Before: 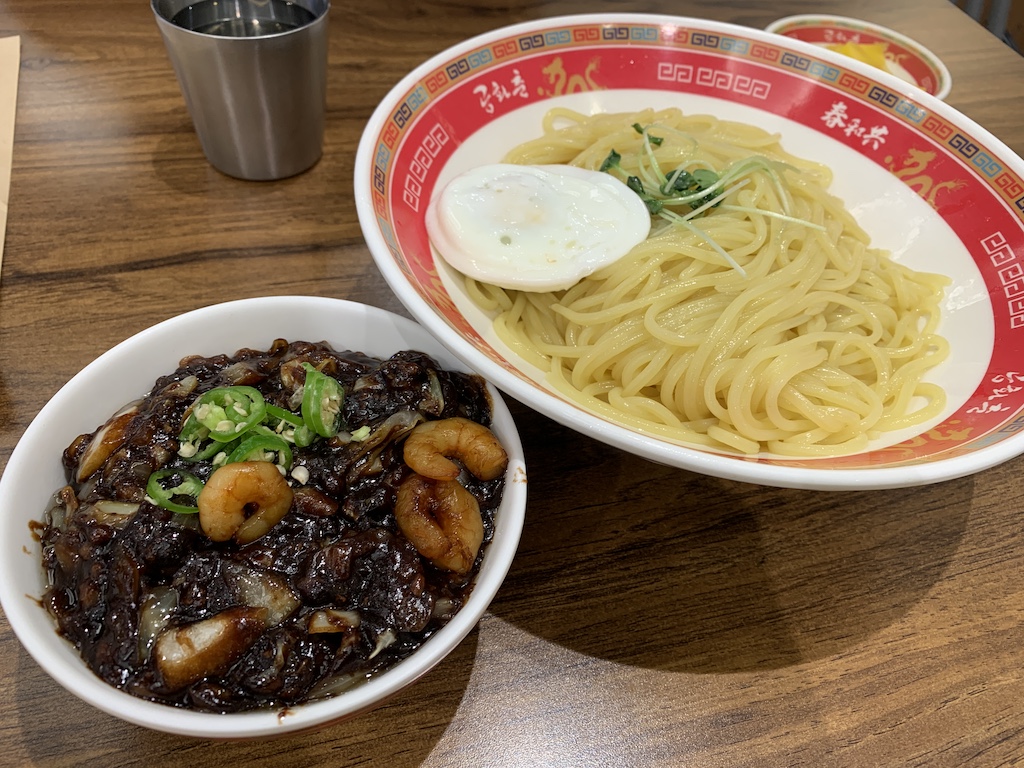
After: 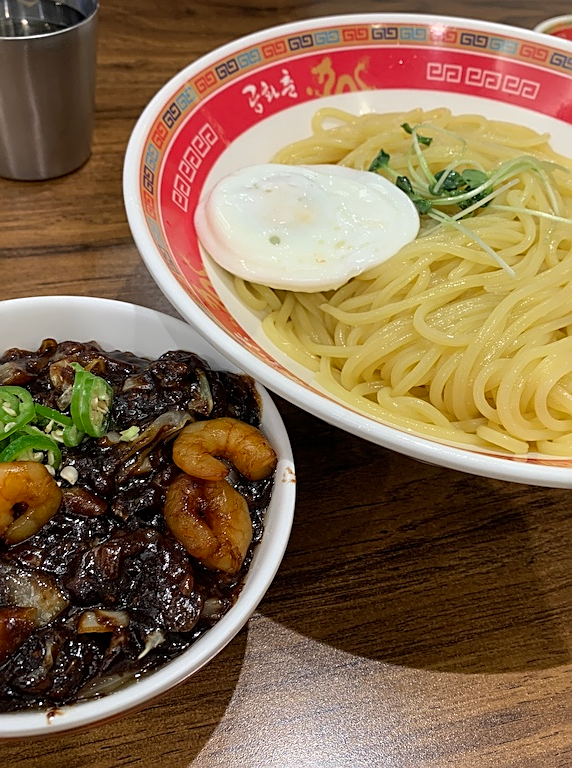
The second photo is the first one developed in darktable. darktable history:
crop and rotate: left 22.576%, right 21.518%
sharpen: on, module defaults
